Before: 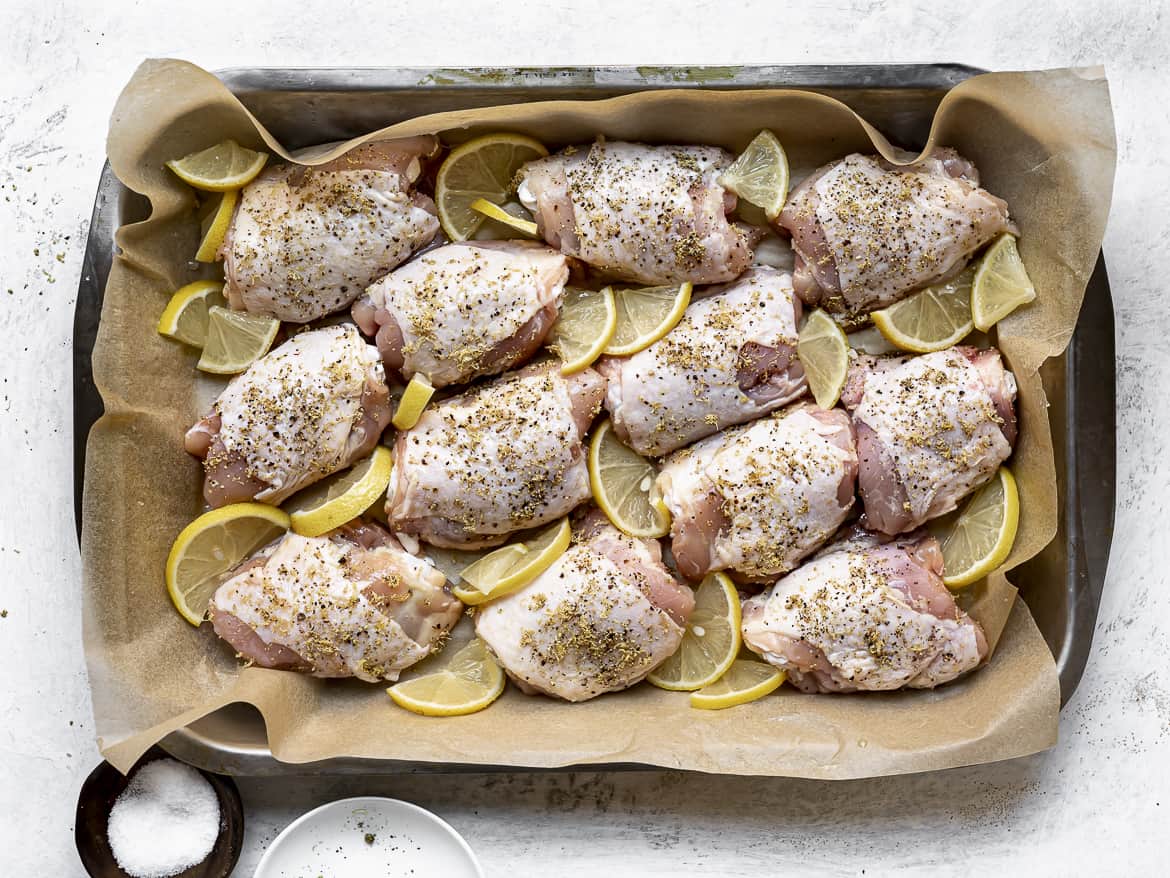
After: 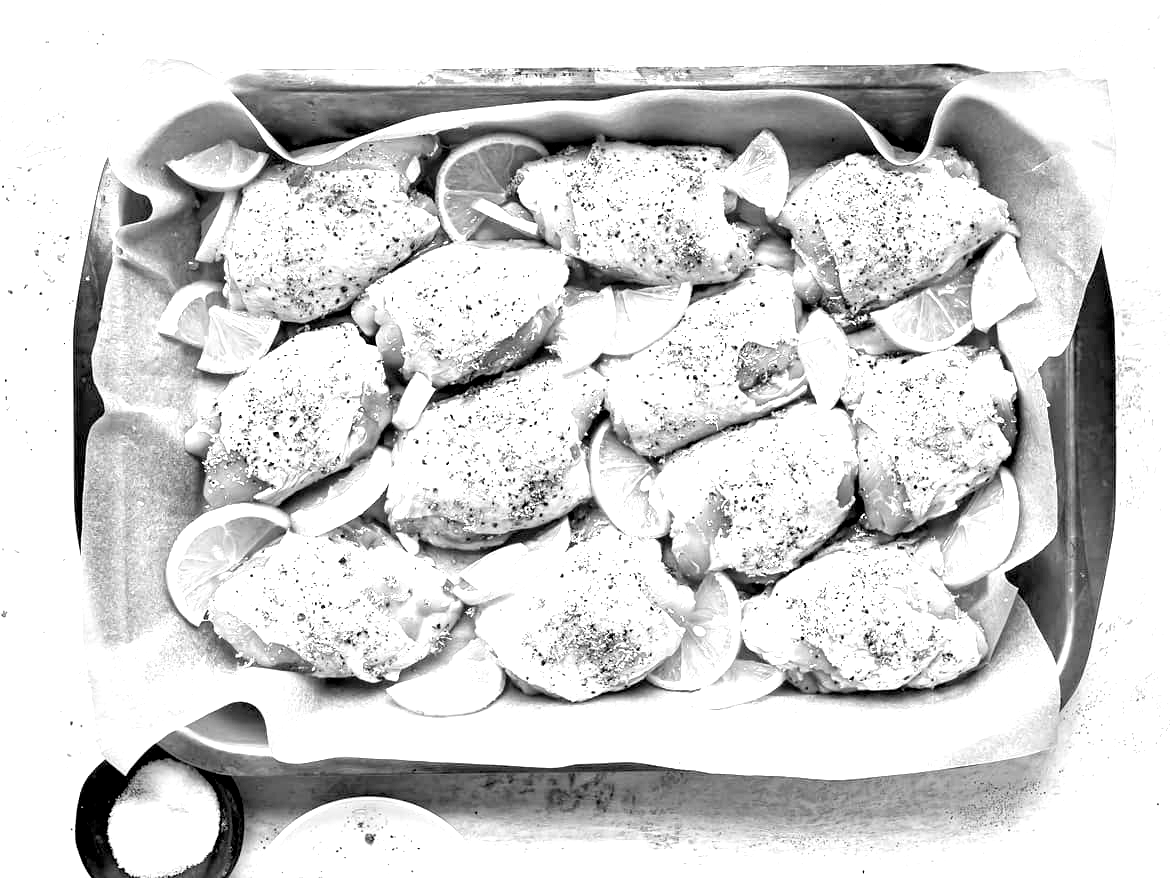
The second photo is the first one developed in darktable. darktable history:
exposure: black level correction 0.005, exposure 2.084 EV, compensate highlight preservation false
rgb levels: mode RGB, independent channels, levels [[0, 0.474, 1], [0, 0.5, 1], [0, 0.5, 1]]
color balance: on, module defaults
monochrome: a 79.32, b 81.83, size 1.1
